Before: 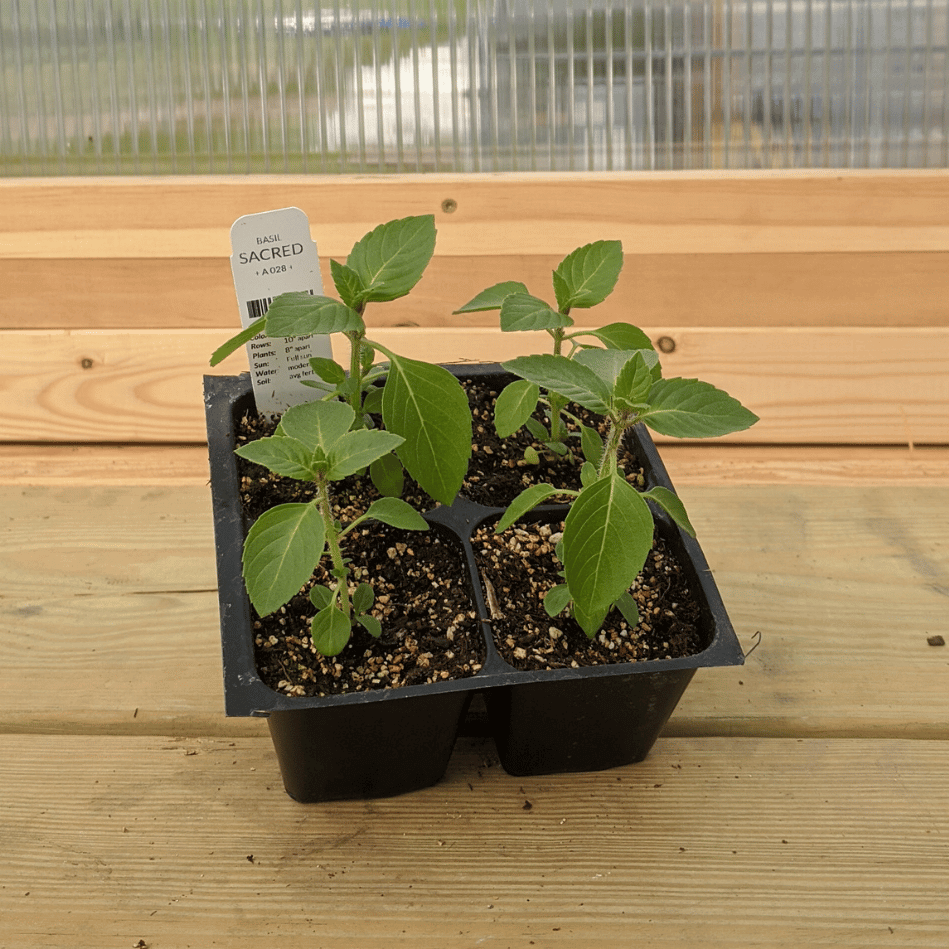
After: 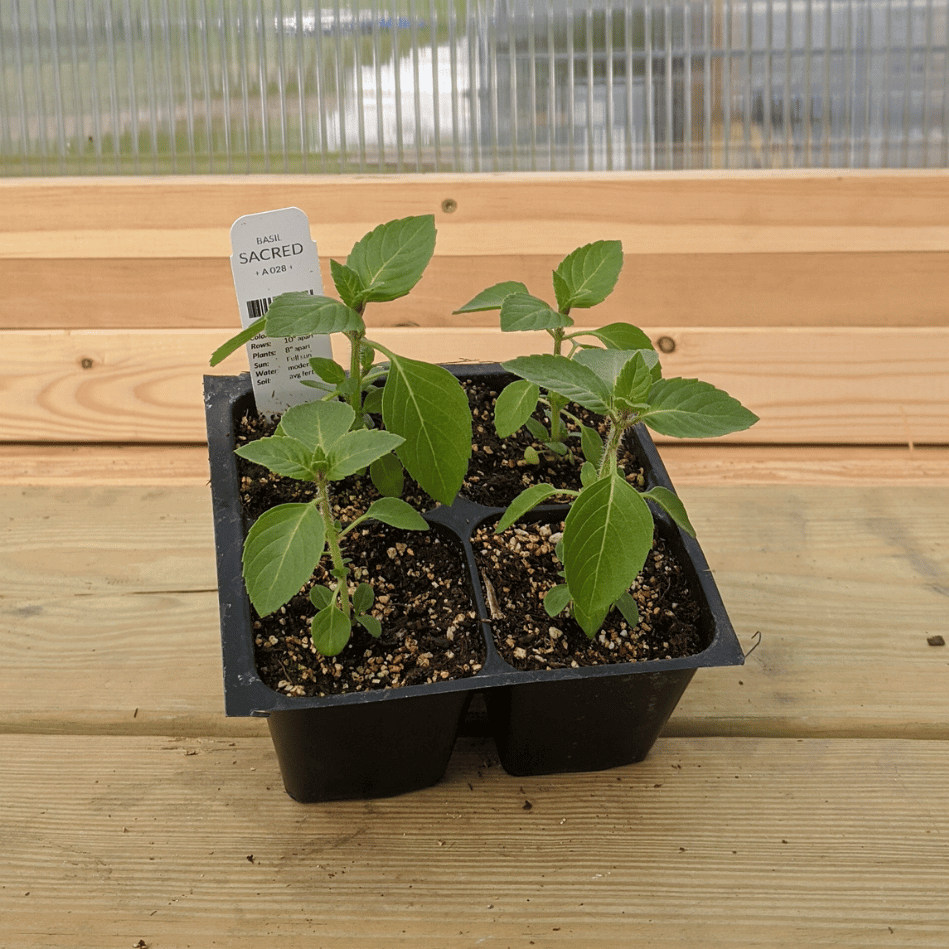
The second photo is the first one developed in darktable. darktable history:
white balance: red 0.984, blue 1.059
exposure: compensate highlight preservation false
